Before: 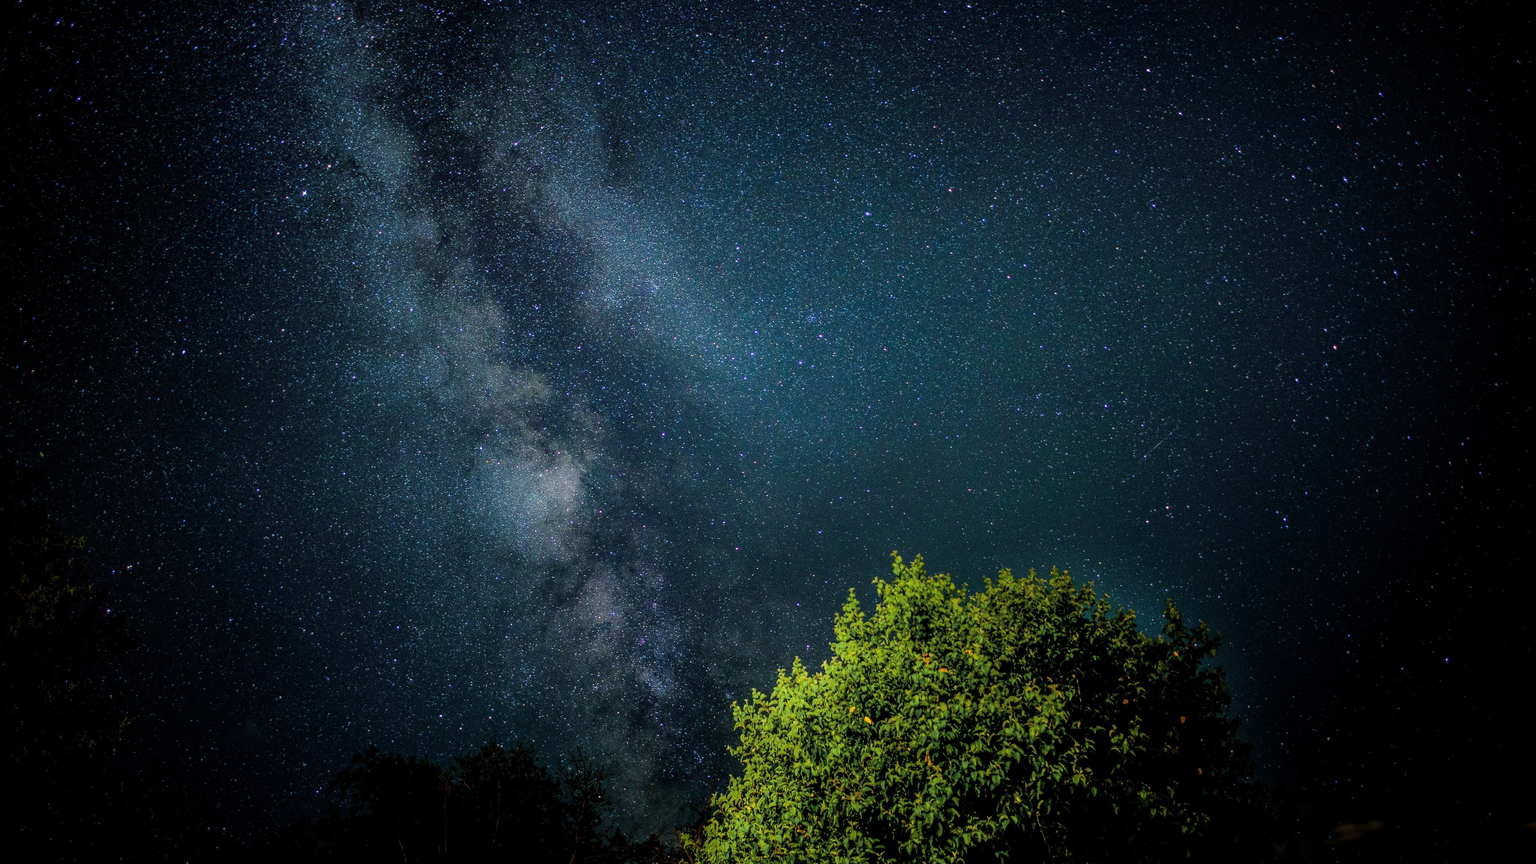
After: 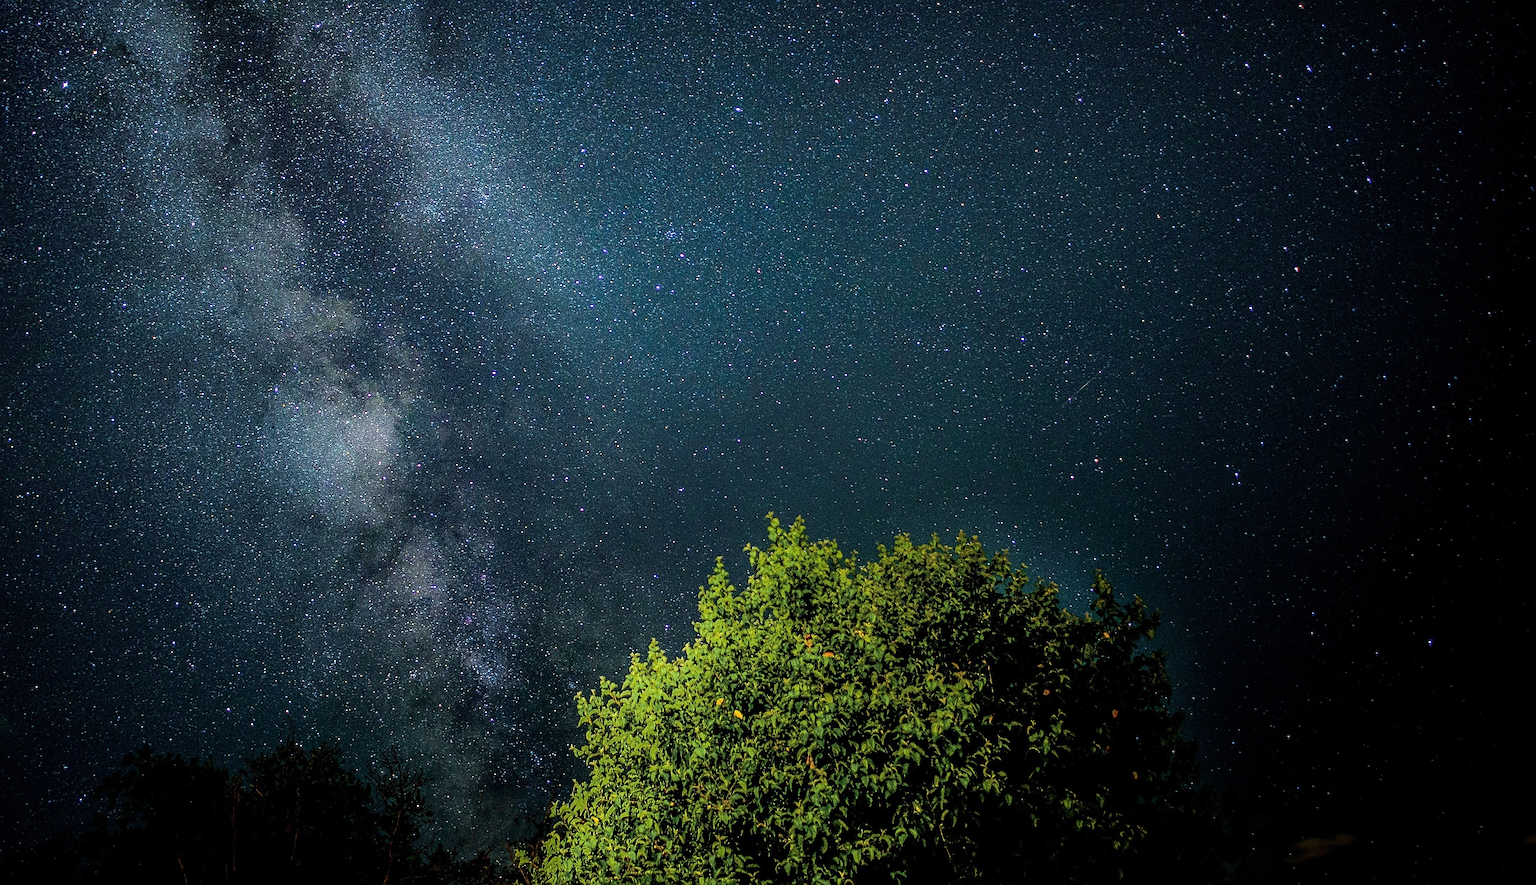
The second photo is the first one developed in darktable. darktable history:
sharpen: on, module defaults
crop: left 16.279%, top 14.2%
